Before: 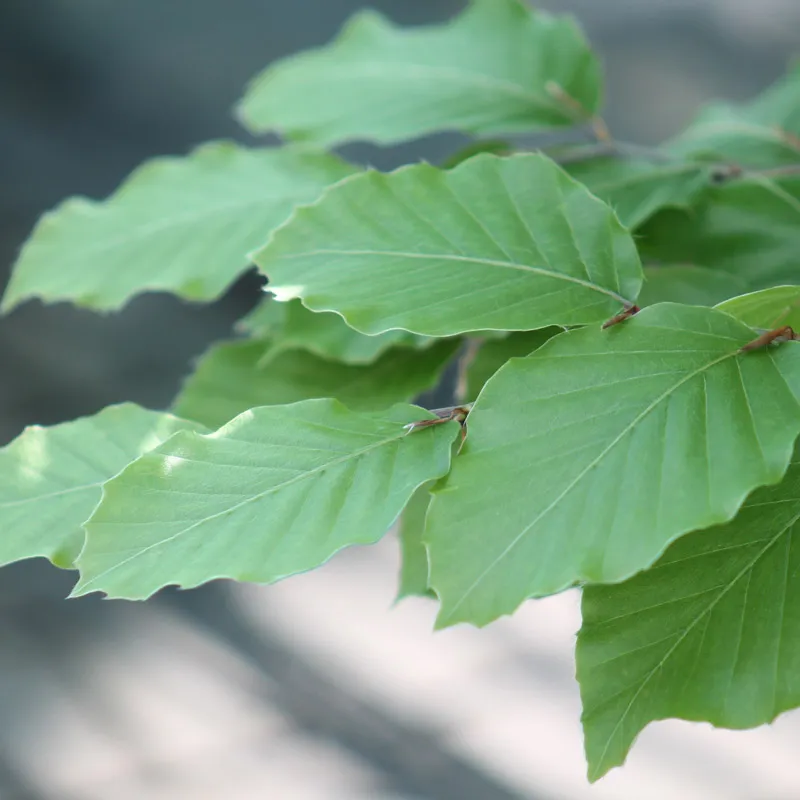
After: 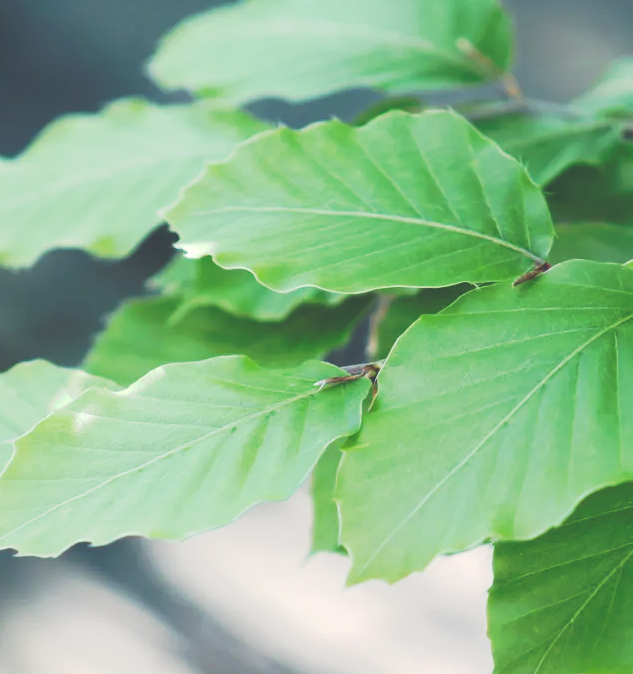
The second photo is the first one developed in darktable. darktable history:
crop: left 11.225%, top 5.381%, right 9.565%, bottom 10.314%
tone curve: curves: ch0 [(0, 0) (0.003, 0.231) (0.011, 0.231) (0.025, 0.231) (0.044, 0.231) (0.069, 0.235) (0.1, 0.24) (0.136, 0.246) (0.177, 0.256) (0.224, 0.279) (0.277, 0.313) (0.335, 0.354) (0.399, 0.428) (0.468, 0.514) (0.543, 0.61) (0.623, 0.728) (0.709, 0.808) (0.801, 0.873) (0.898, 0.909) (1, 1)], preserve colors none
color correction: highlights a* 0.207, highlights b* 2.7, shadows a* -0.874, shadows b* -4.78
